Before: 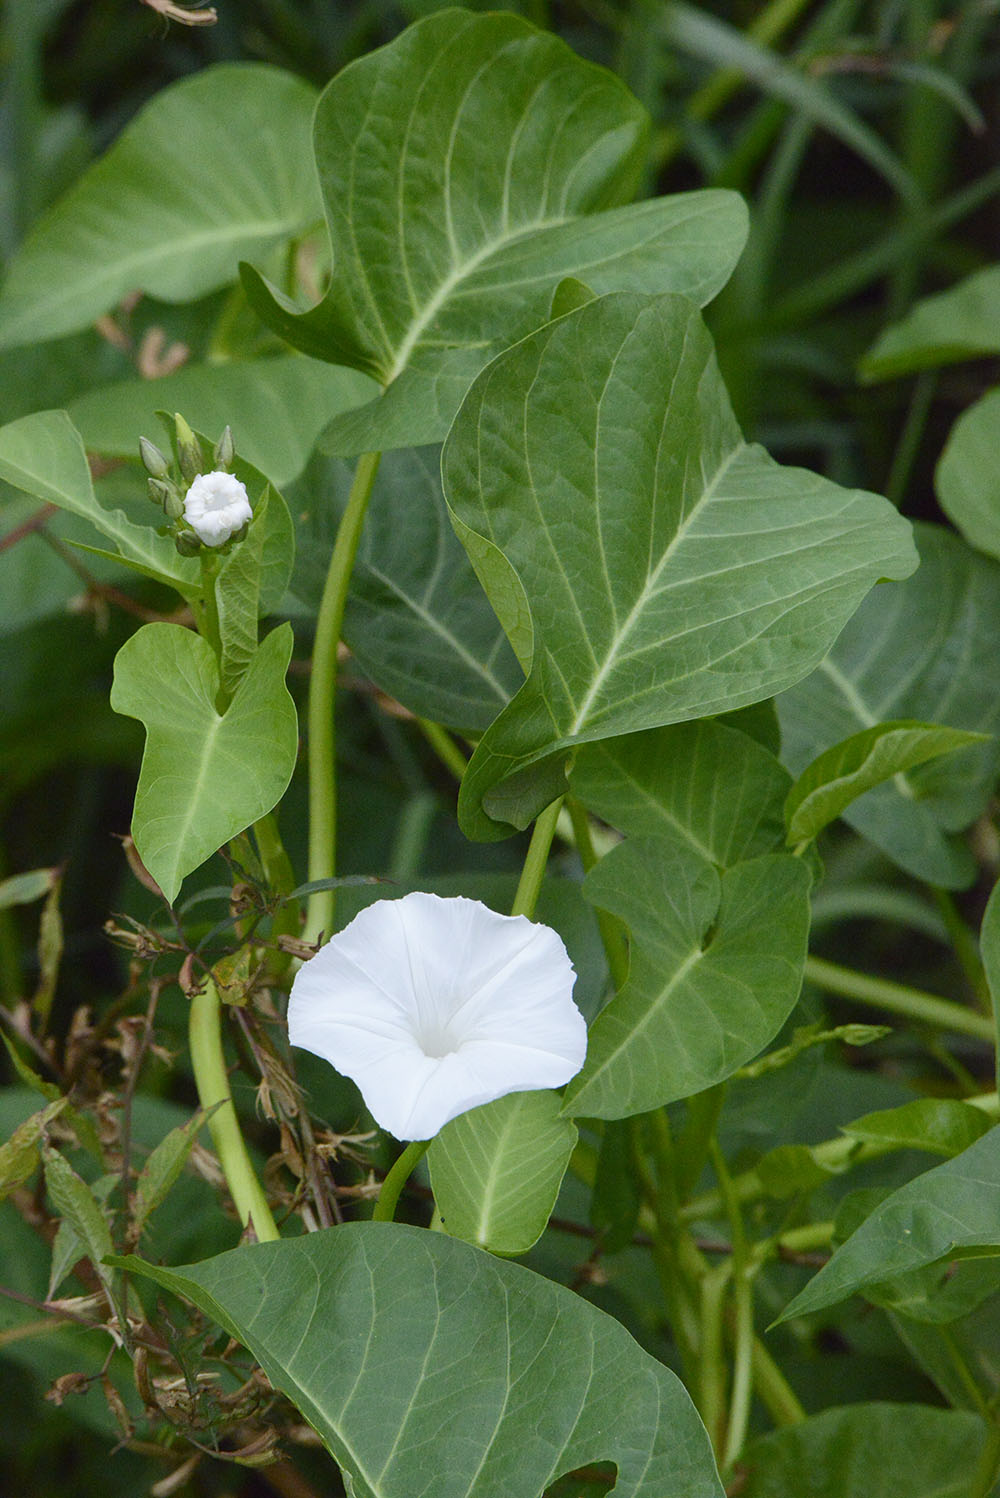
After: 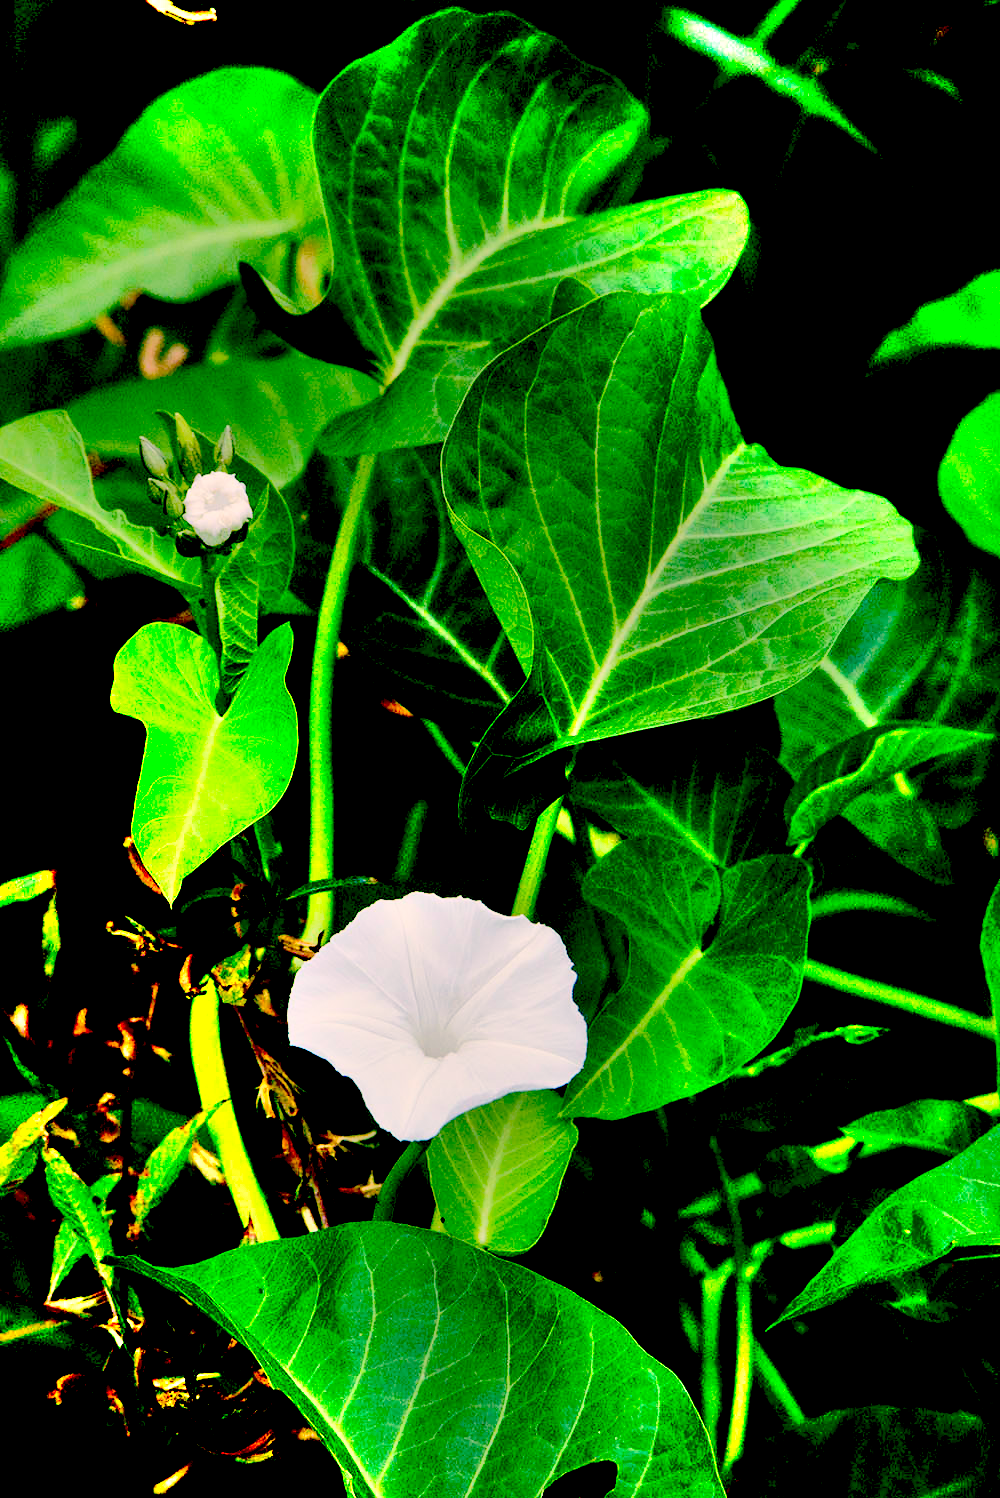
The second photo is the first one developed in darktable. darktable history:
color correction: highlights a* 10.32, highlights b* 14.66, shadows a* -9.59, shadows b* -15.02
exposure: black level correction 0.1, exposure -0.092 EV, compensate highlight preservation false
shadows and highlights: shadows 52.34, highlights -28.23, soften with gaussian
